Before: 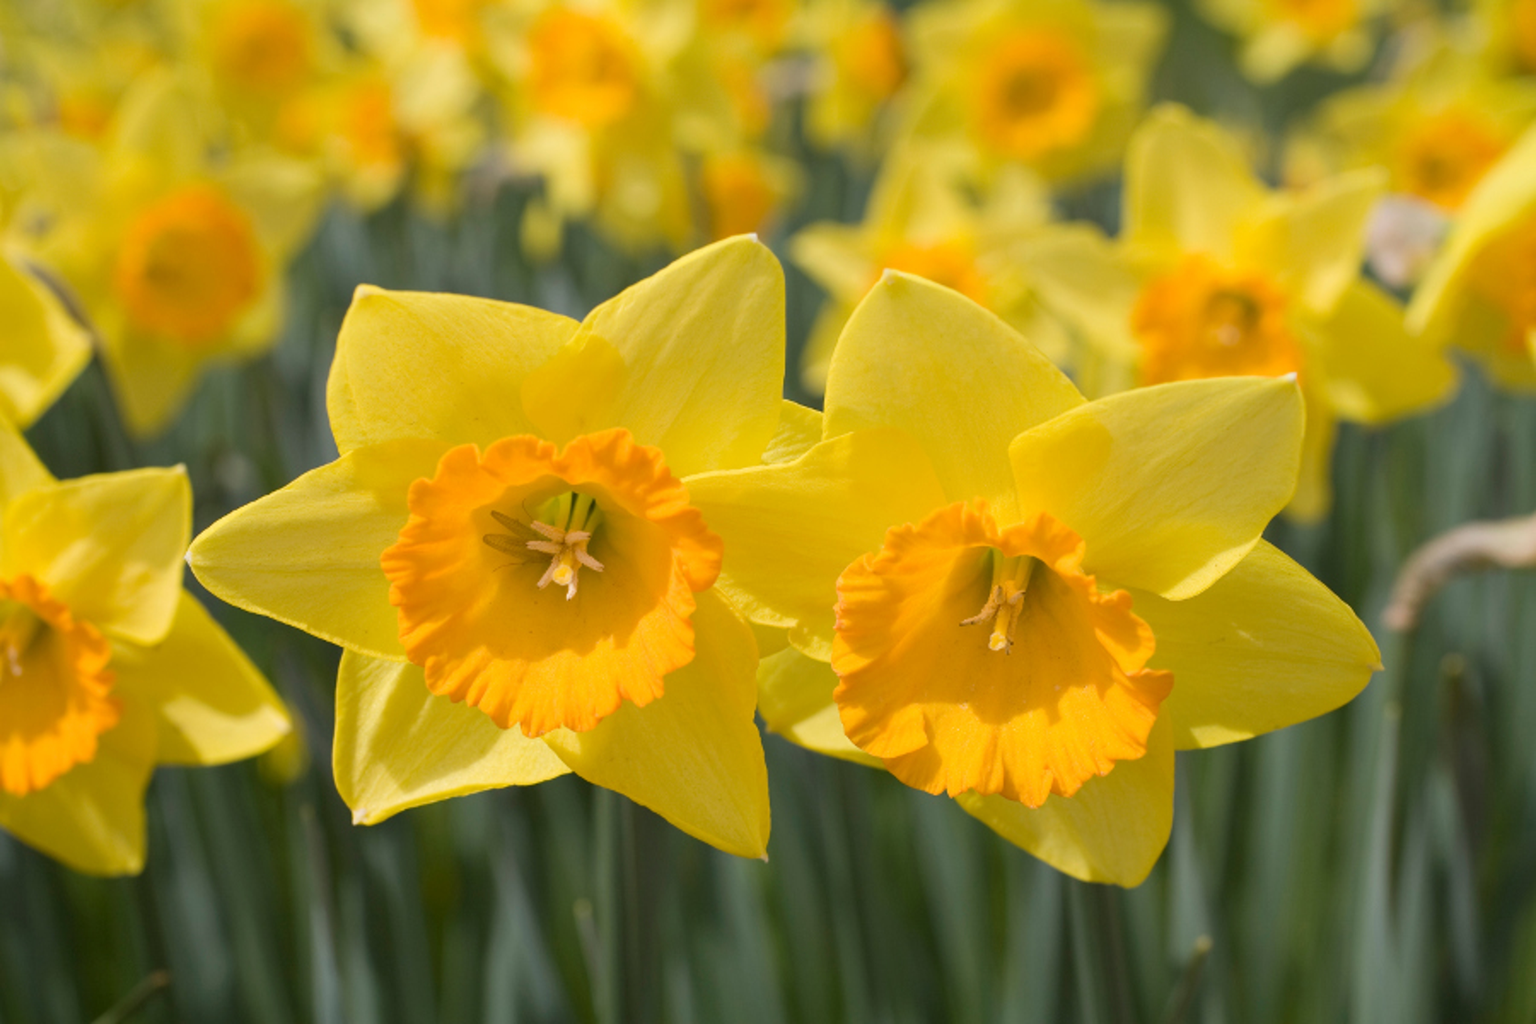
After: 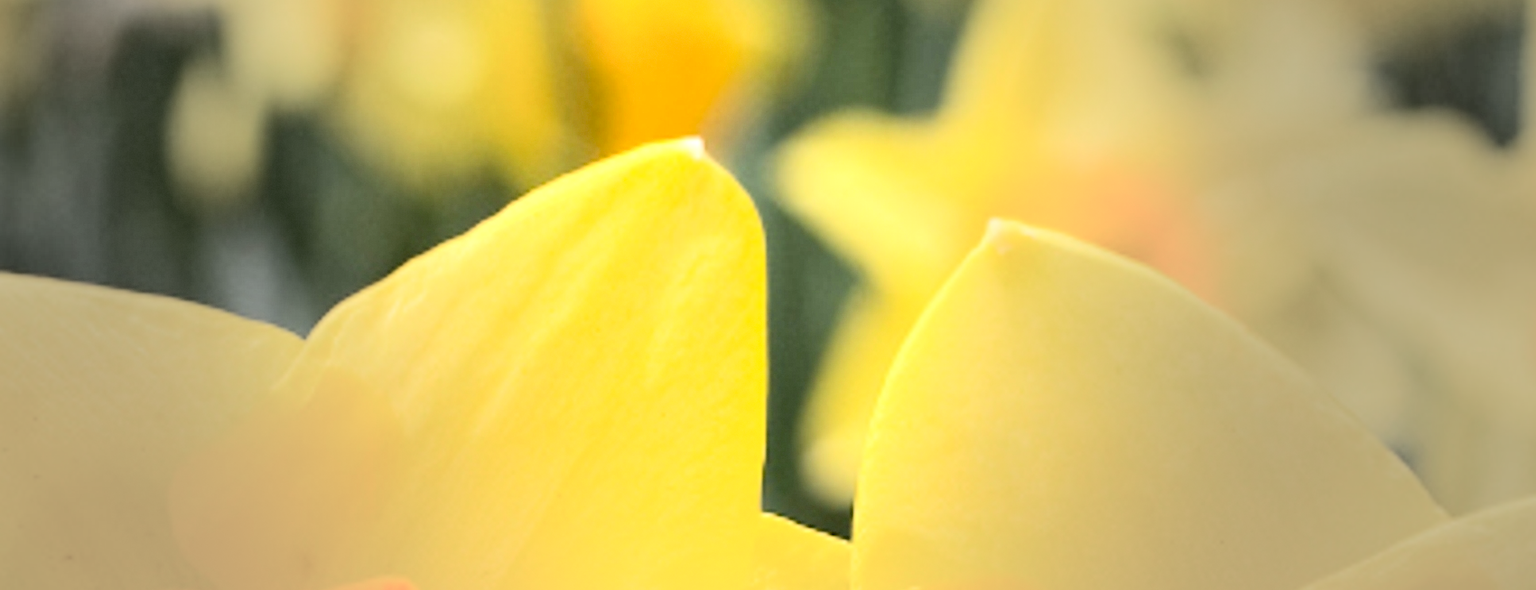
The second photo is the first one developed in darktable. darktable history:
vignetting: fall-off start 16.45%, fall-off radius 101.2%, center (-0.068, -0.316), width/height ratio 0.713, dithering 8-bit output
crop: left 29.042%, top 16.804%, right 26.652%, bottom 57.636%
contrast brightness saturation: contrast 0.293
exposure: black level correction 0.012, exposure 0.704 EV, compensate exposure bias true, compensate highlight preservation false
sharpen: radius 1.915, amount 0.404, threshold 1.257
